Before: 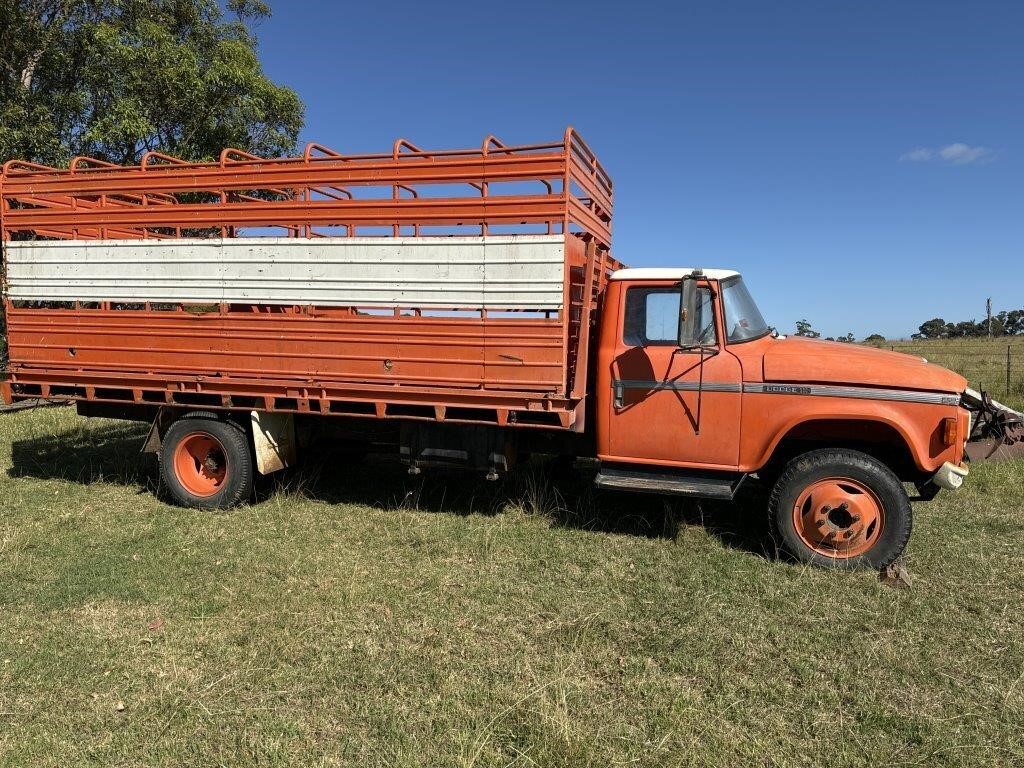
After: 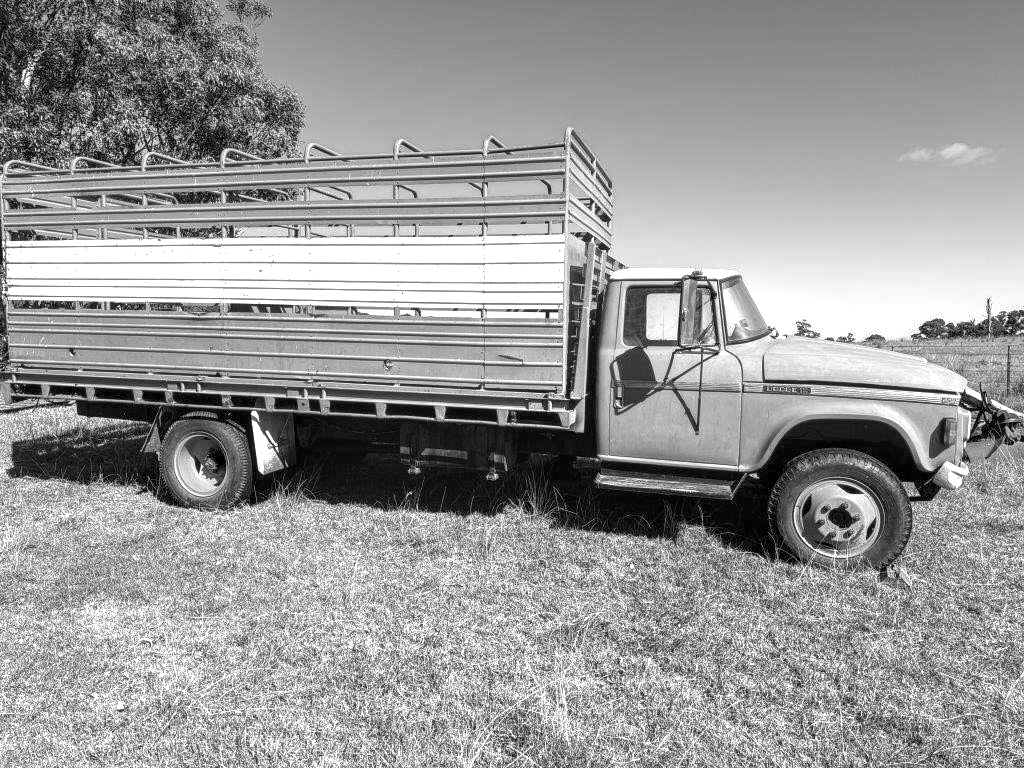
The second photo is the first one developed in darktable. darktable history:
exposure: black level correction 0, exposure 1.1 EV, compensate highlight preservation false
monochrome: a 16.01, b -2.65, highlights 0.52
local contrast: detail 130%
